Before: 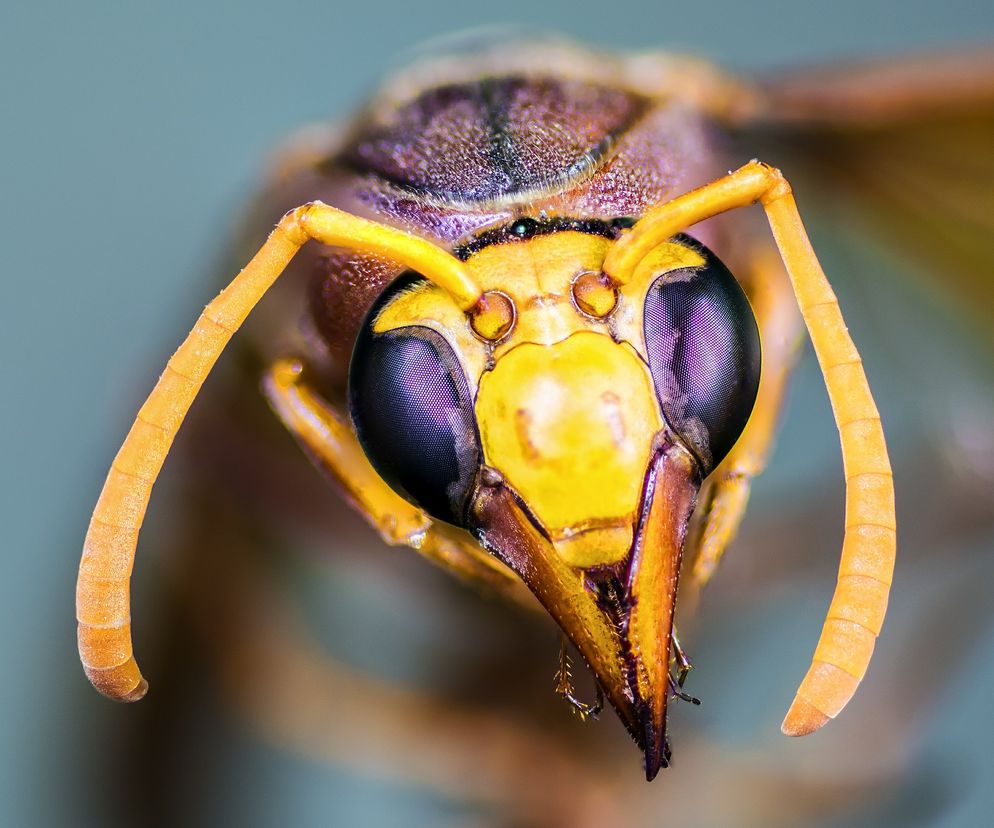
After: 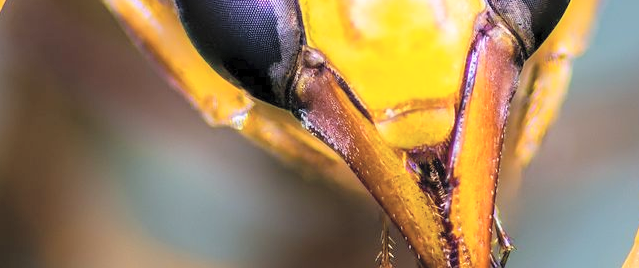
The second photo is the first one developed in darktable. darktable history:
contrast brightness saturation: brightness 0.289
crop: left 17.976%, top 50.67%, right 17.676%, bottom 16.856%
